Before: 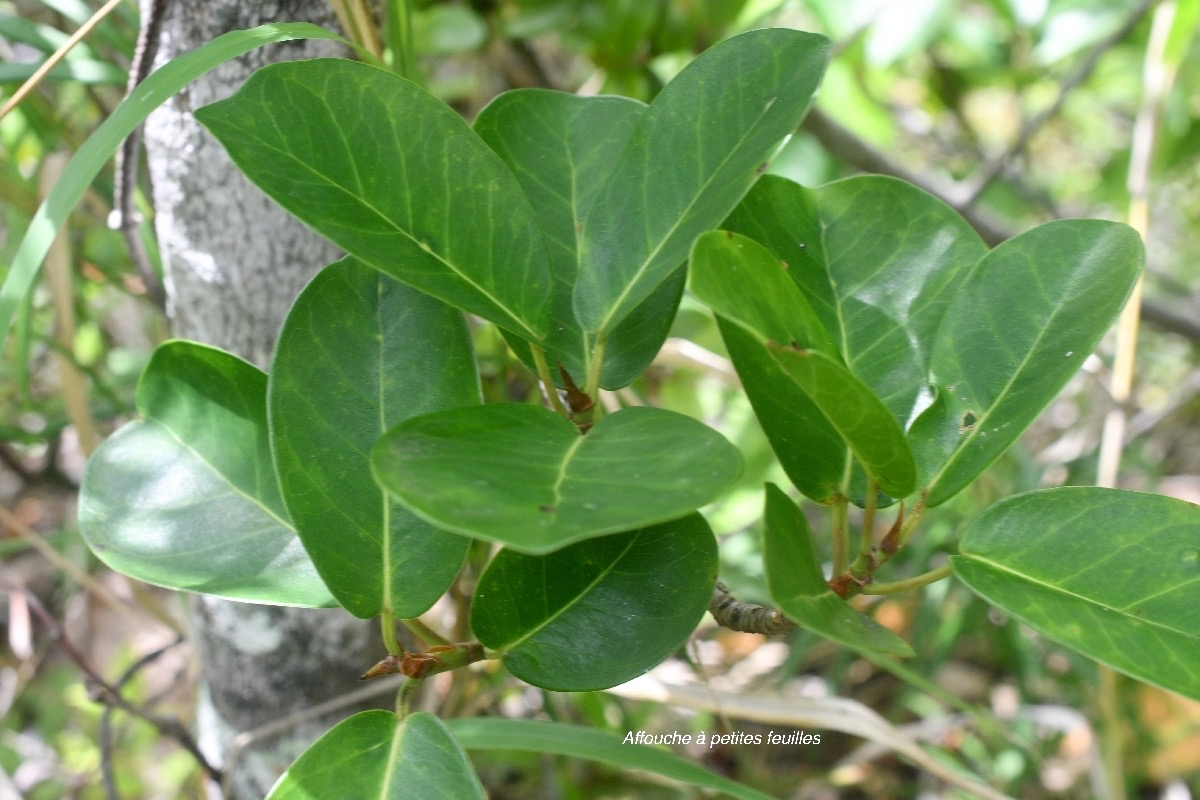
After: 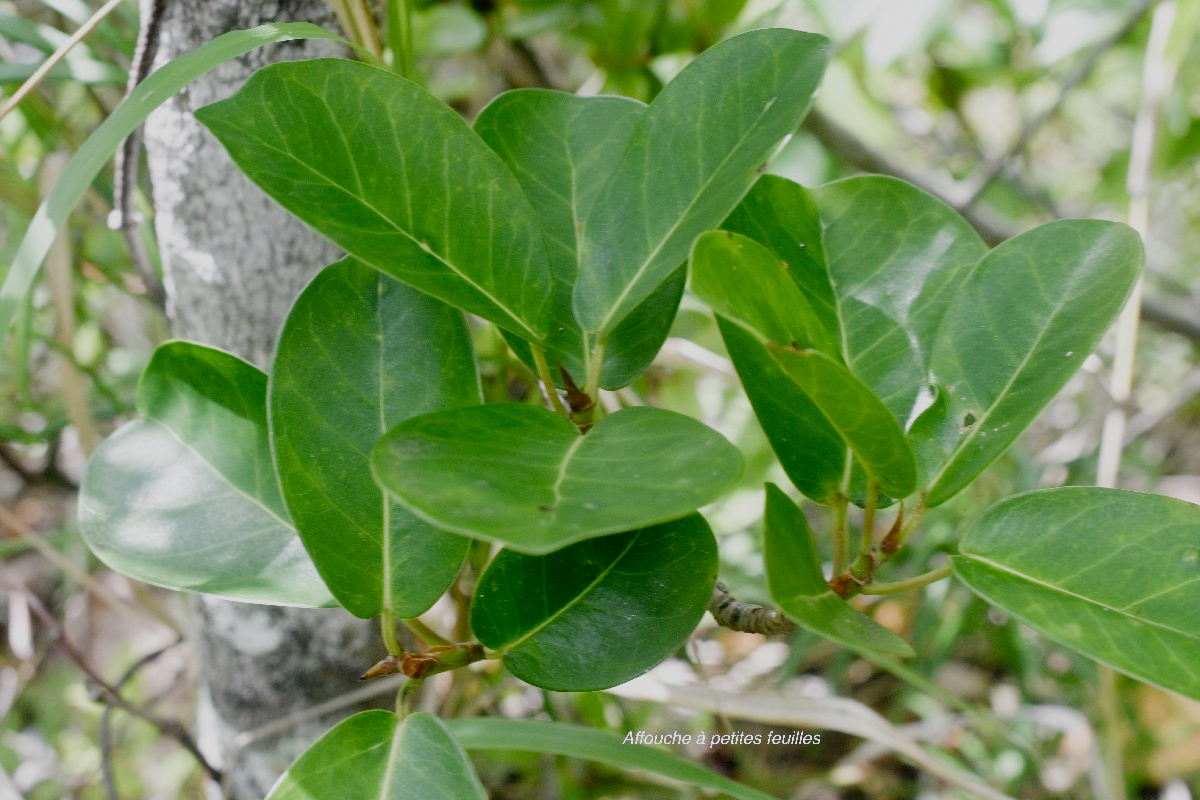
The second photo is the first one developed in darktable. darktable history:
color correction: highlights b* 0.015
filmic rgb: black relative exposure -5.74 EV, white relative exposure 3.4 EV, hardness 3.69, add noise in highlights 0, preserve chrominance no, color science v3 (2019), use custom middle-gray values true, contrast in highlights soft
